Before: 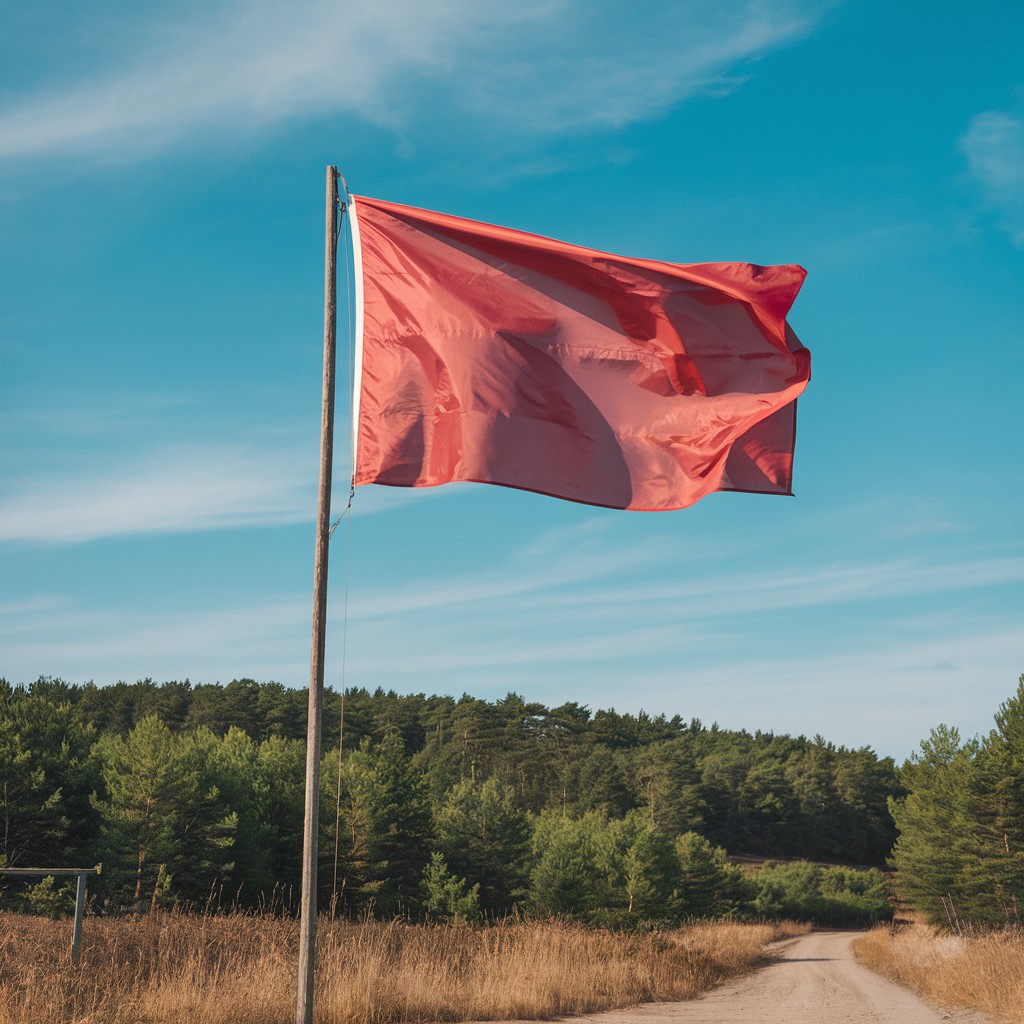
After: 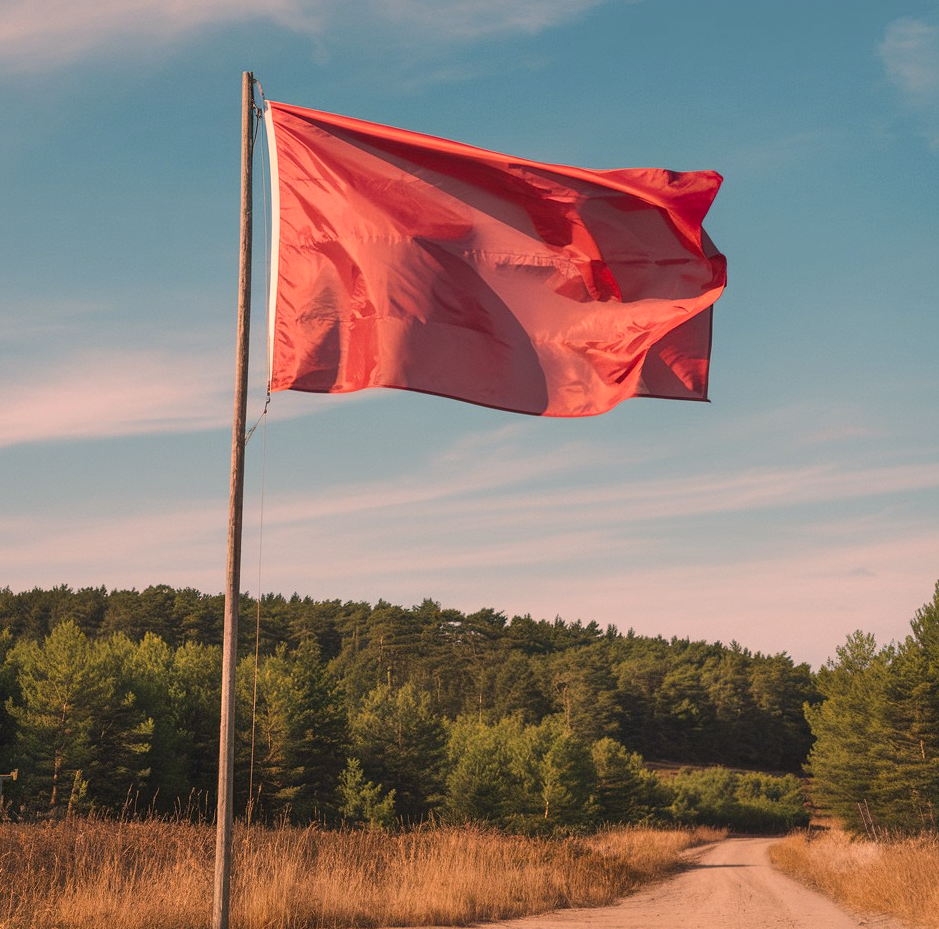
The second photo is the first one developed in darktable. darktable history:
color correction: highlights a* 21.16, highlights b* 19.61
crop and rotate: left 8.262%, top 9.226%
